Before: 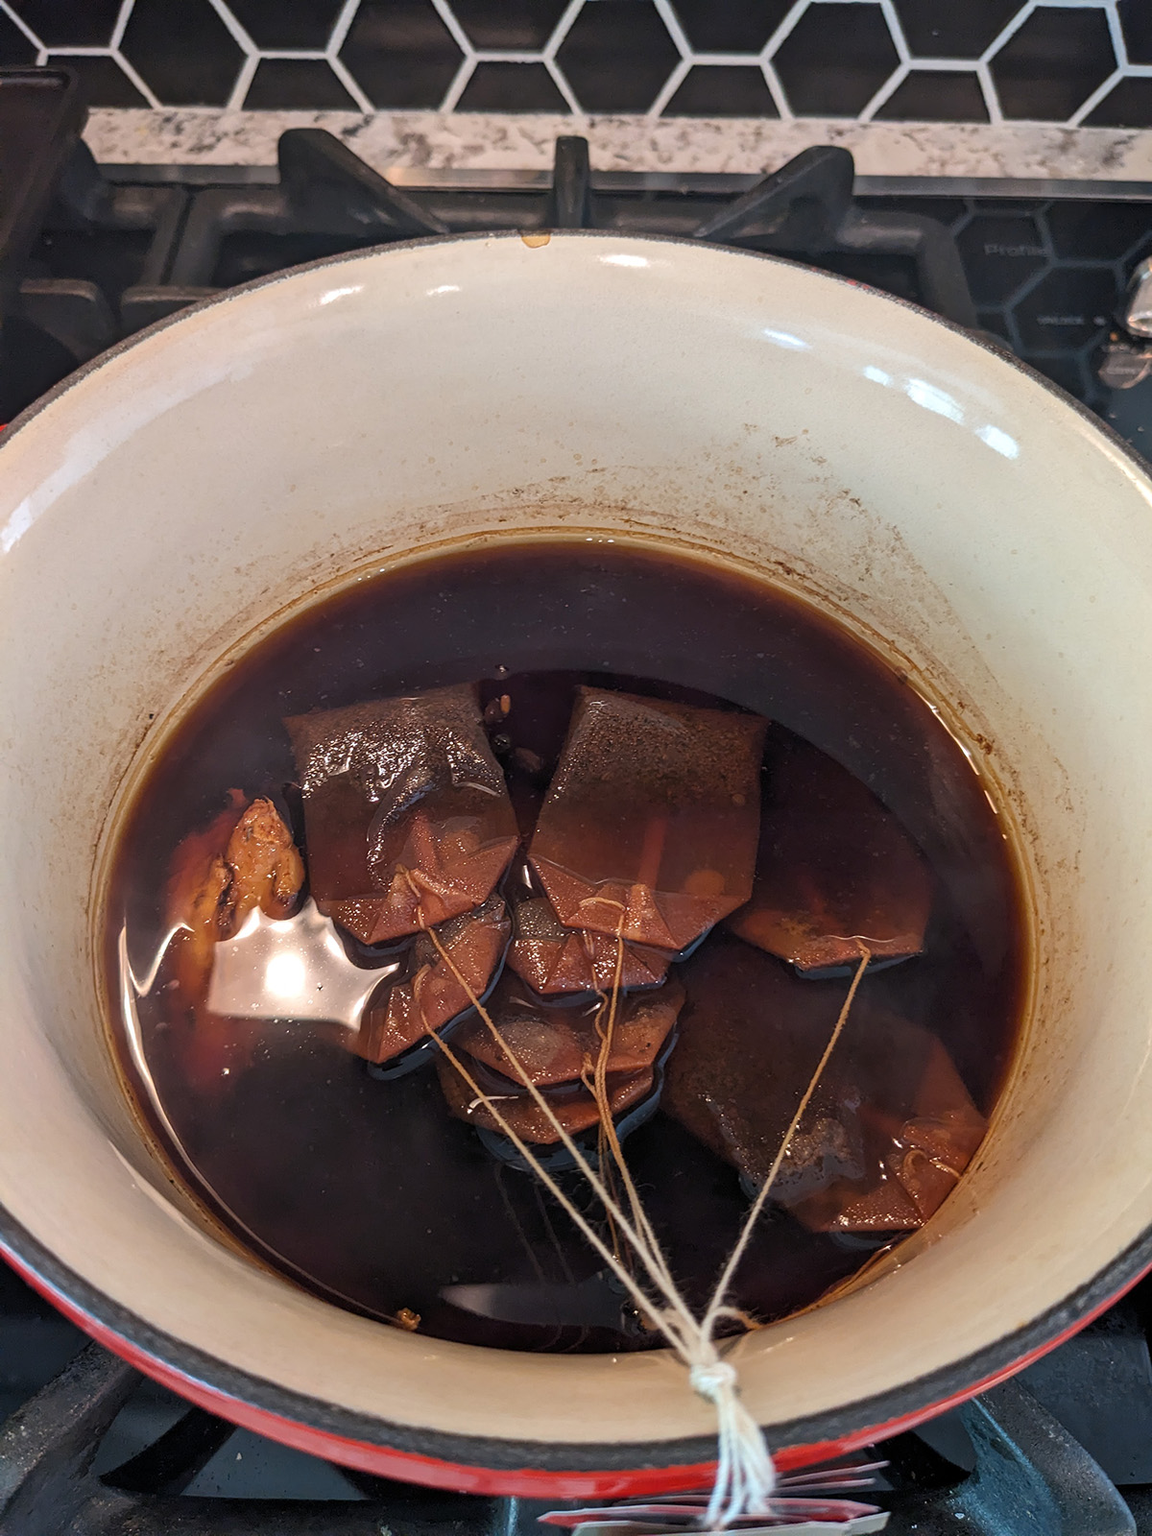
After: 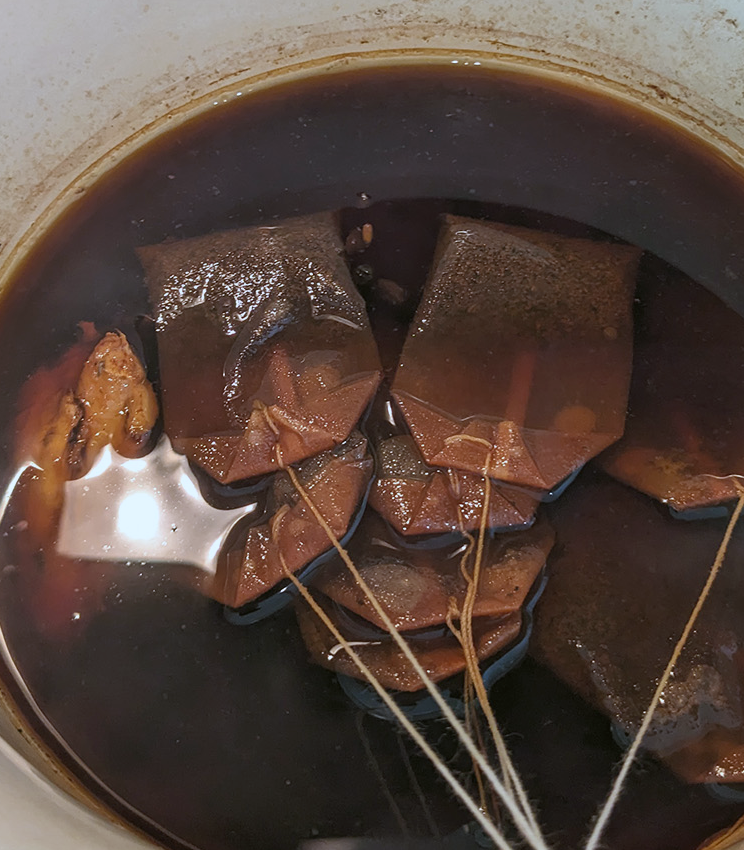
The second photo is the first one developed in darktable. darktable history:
color balance: mode lift, gamma, gain (sRGB), lift [1.04, 1, 1, 0.97], gamma [1.01, 1, 1, 0.97], gain [0.96, 1, 1, 0.97]
white balance: red 0.926, green 1.003, blue 1.133
crop: left 13.312%, top 31.28%, right 24.627%, bottom 15.582%
